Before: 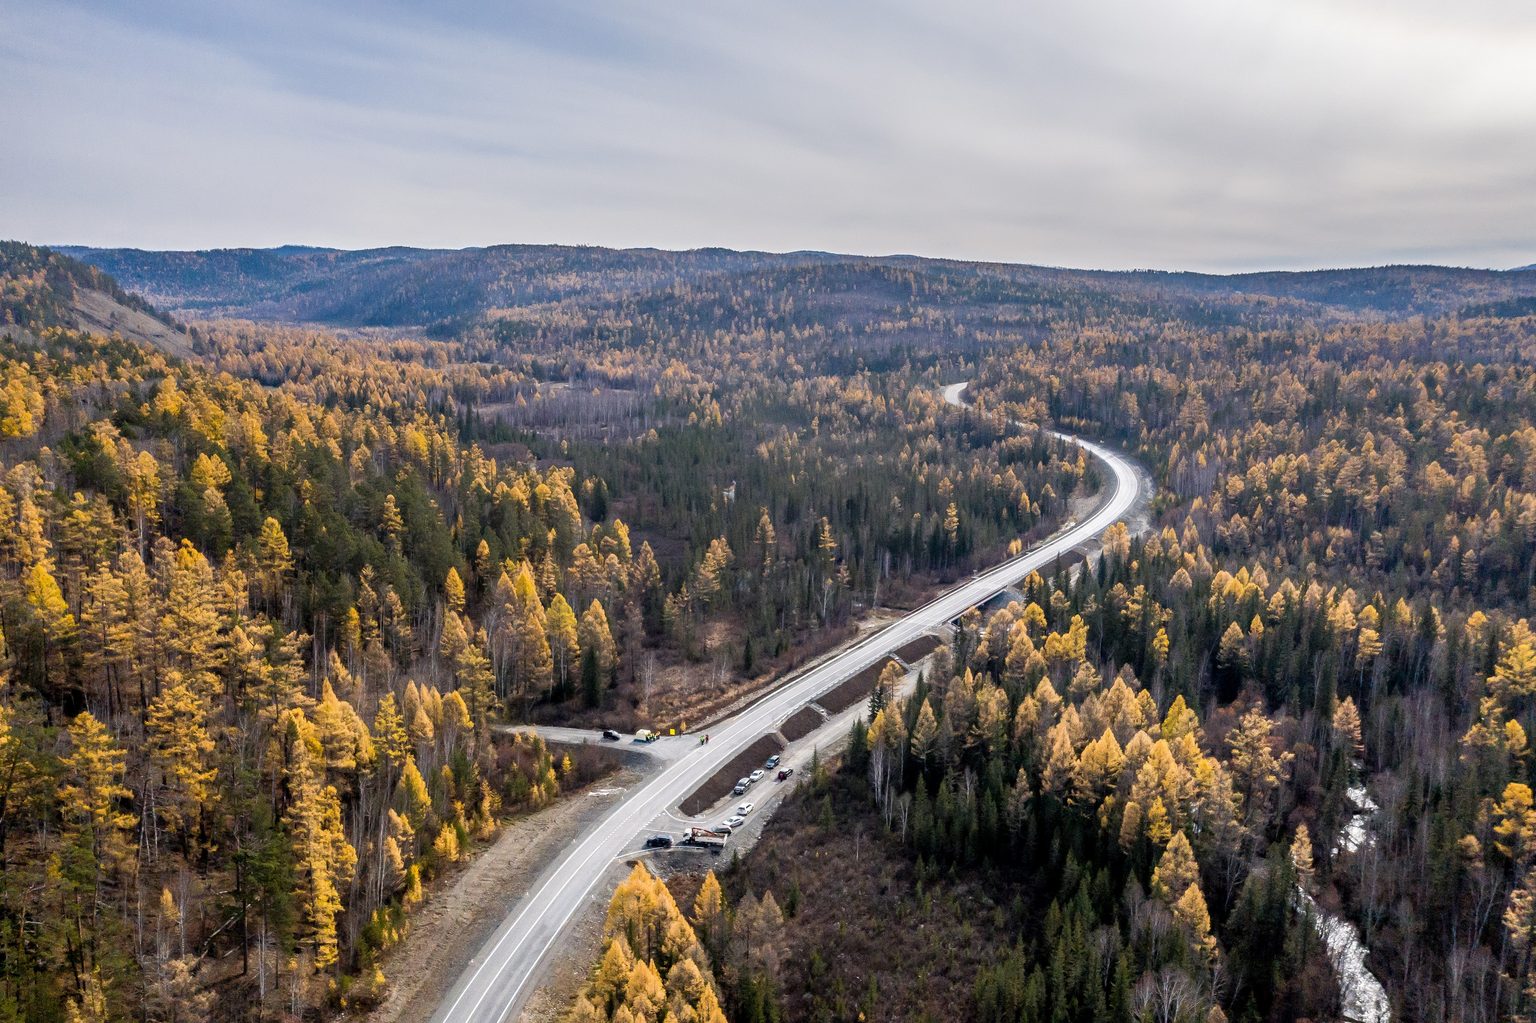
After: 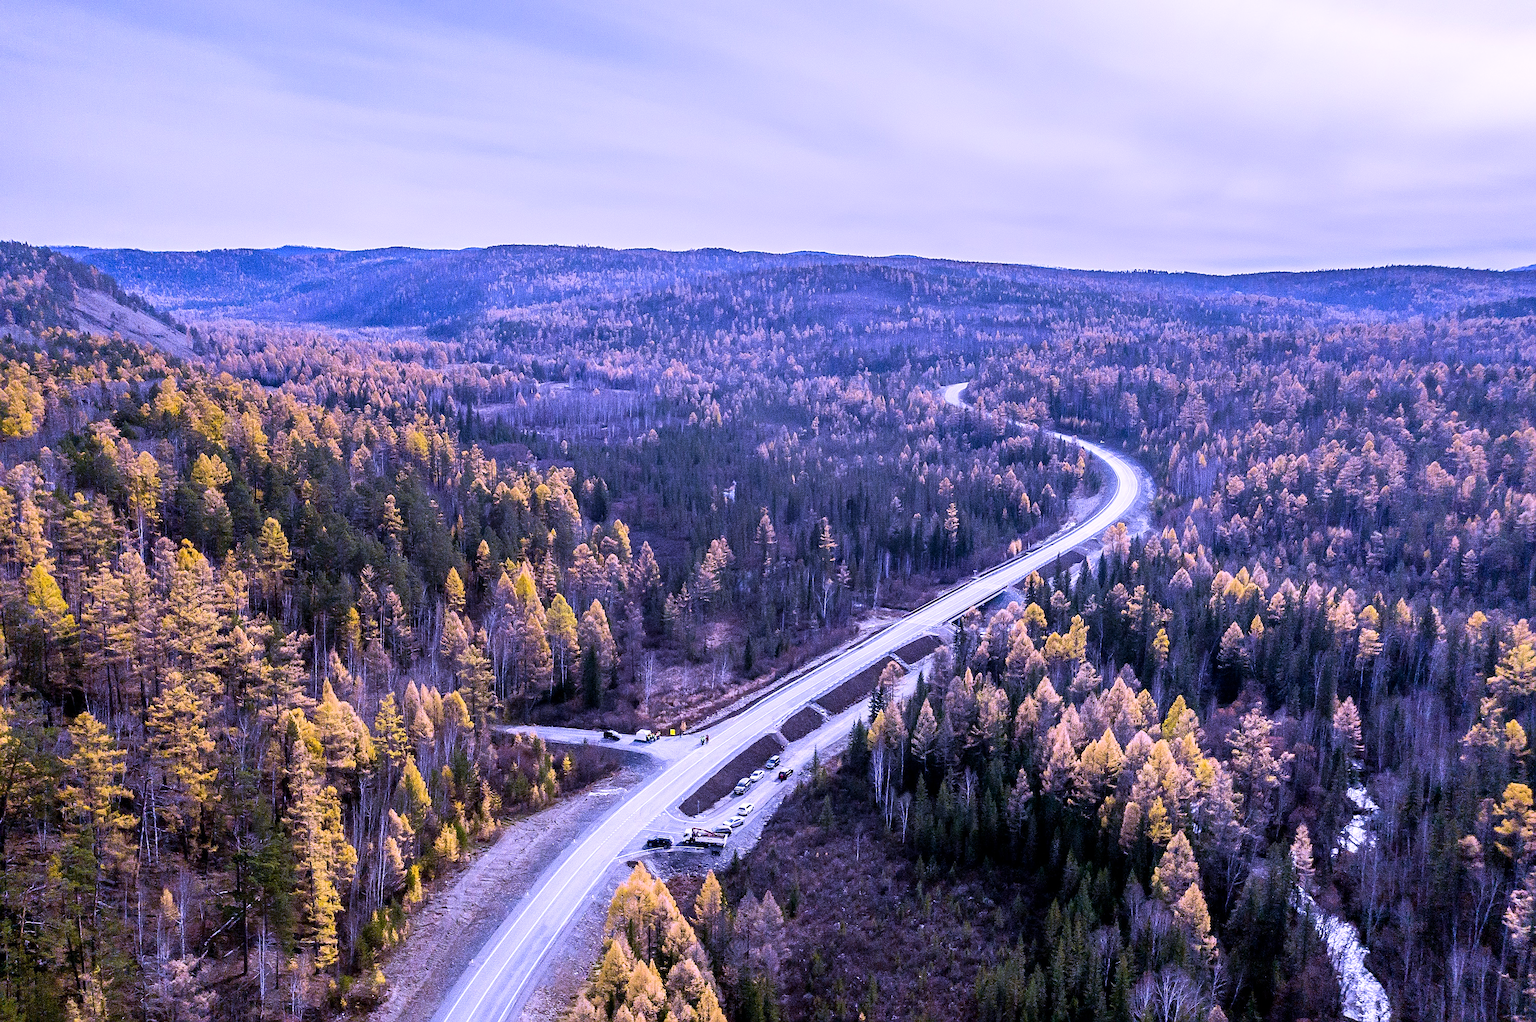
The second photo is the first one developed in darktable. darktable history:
white balance: red 0.98, blue 1.61
velvia: strength 29%
sharpen: on, module defaults
contrast brightness saturation: contrast 0.14
